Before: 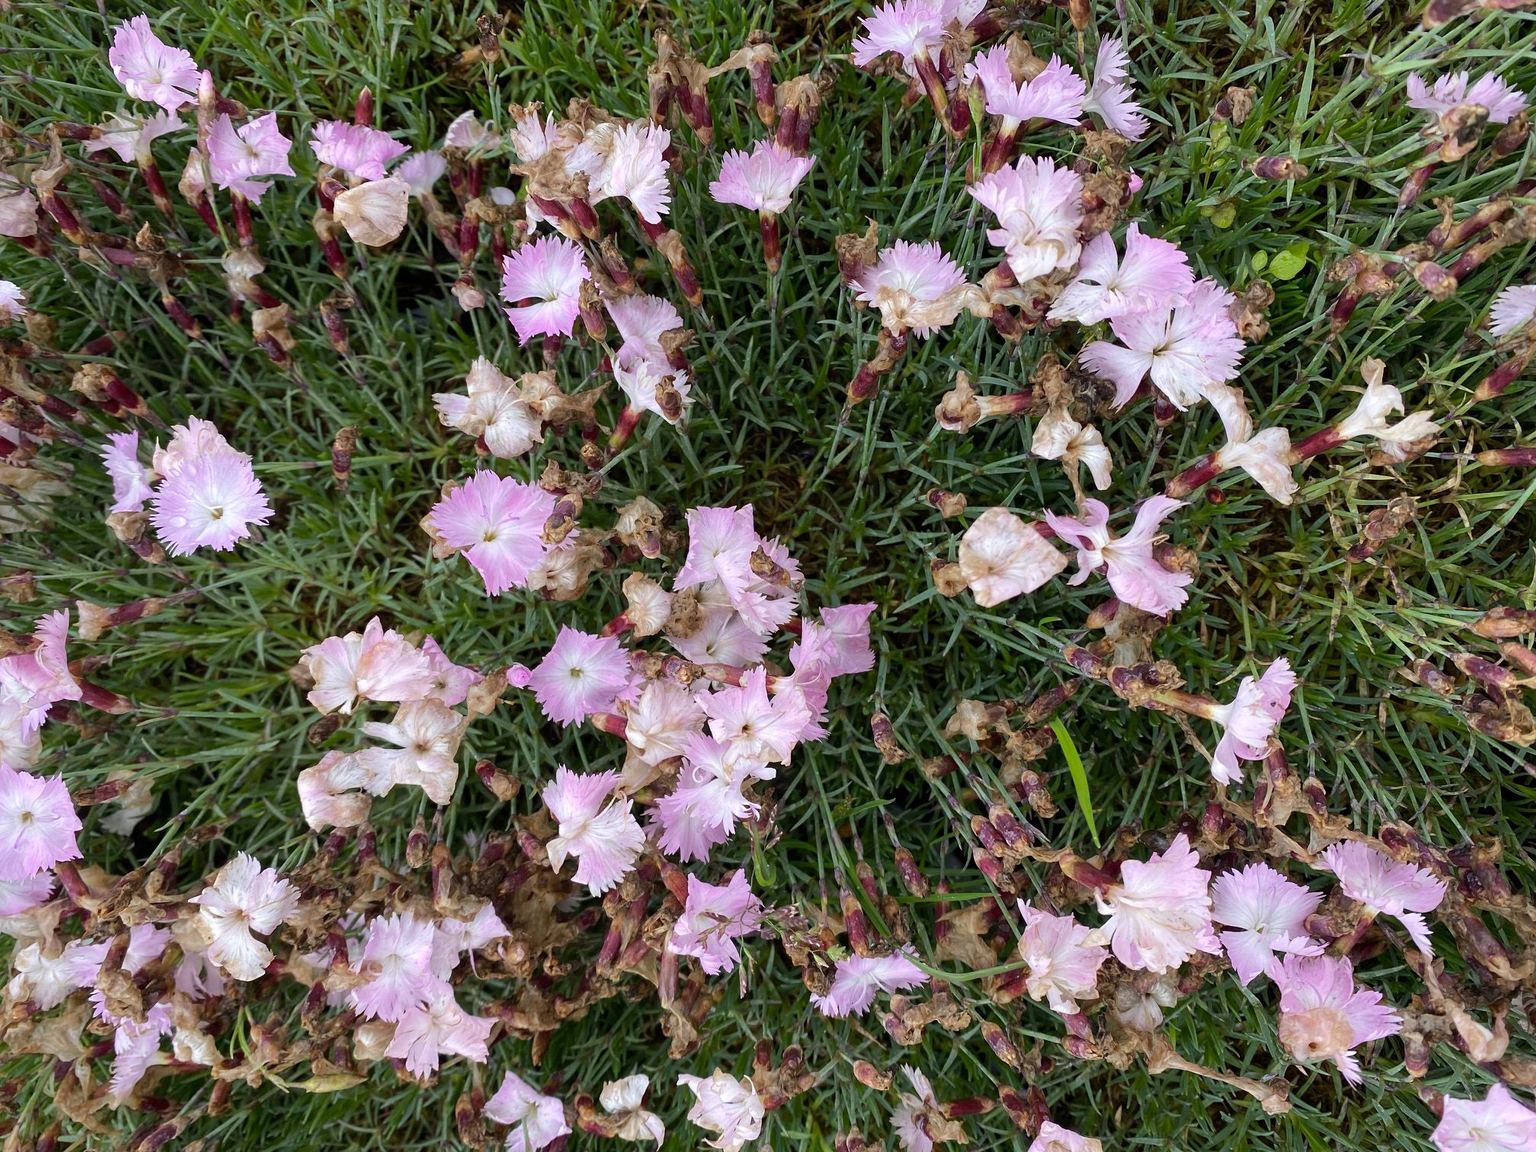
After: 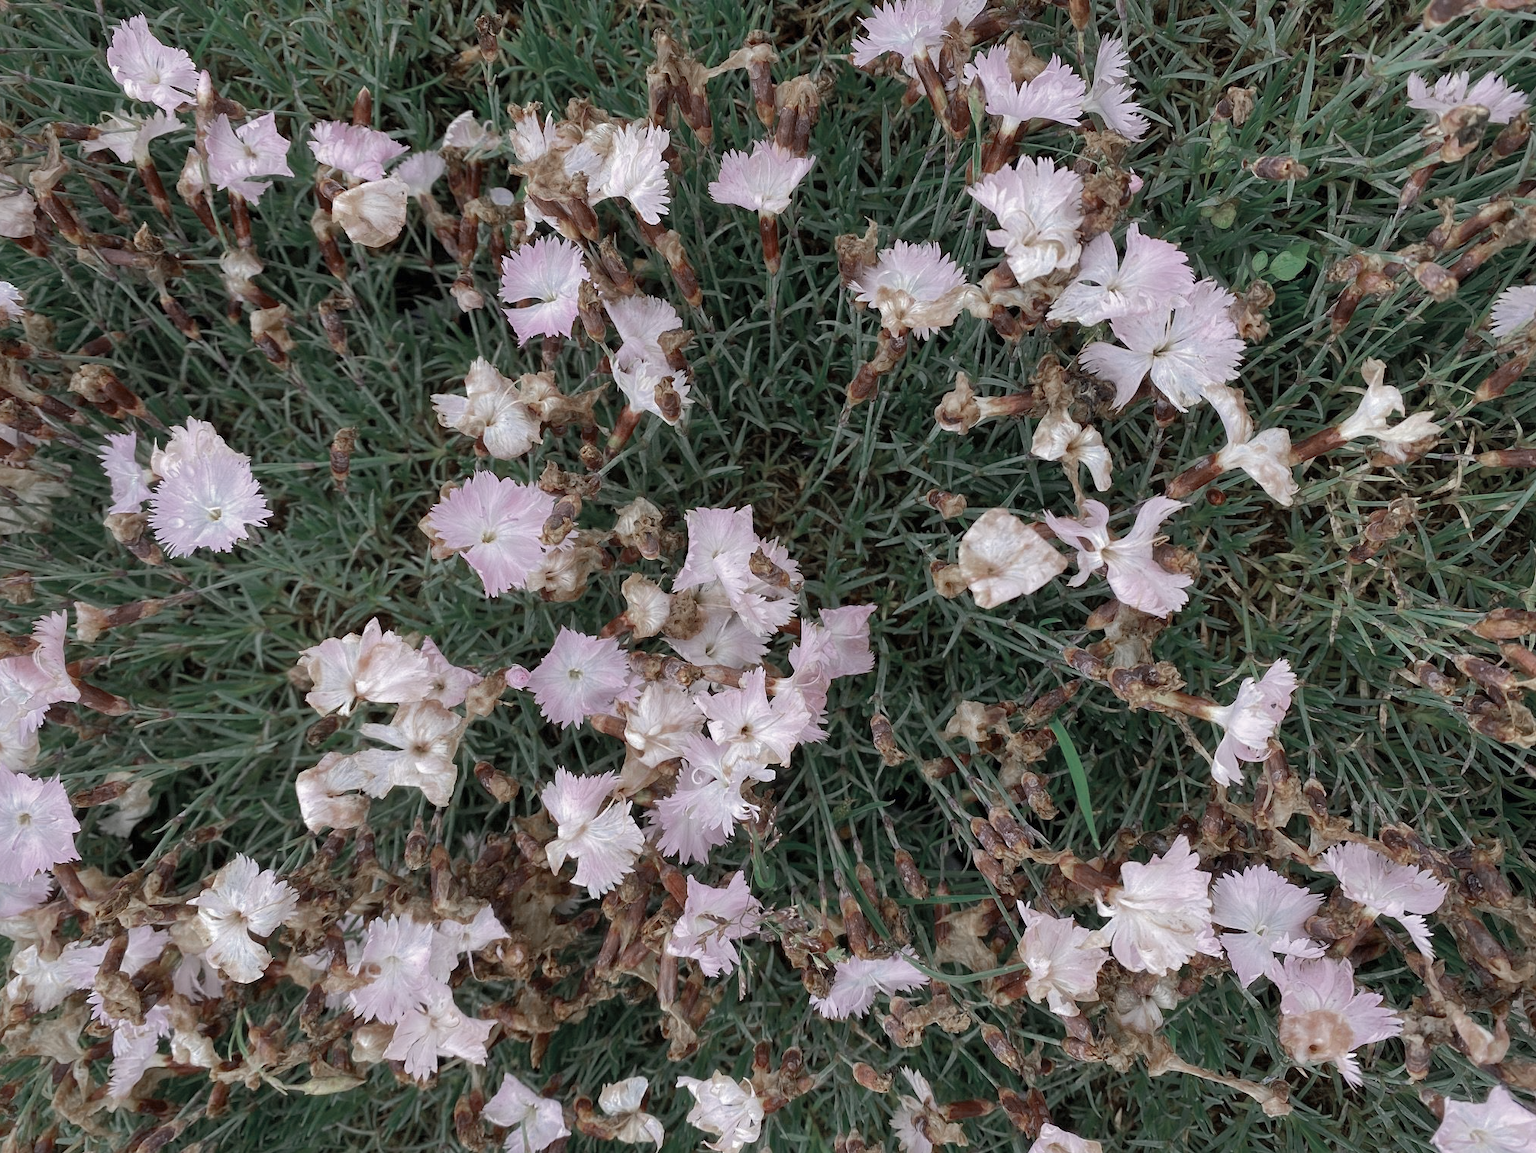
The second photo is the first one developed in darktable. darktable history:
color zones: curves: ch0 [(0, 0.5) (0.125, 0.4) (0.25, 0.5) (0.375, 0.4) (0.5, 0.4) (0.625, 0.35) (0.75, 0.35) (0.875, 0.5)]; ch1 [(0, 0.35) (0.125, 0.45) (0.25, 0.35) (0.375, 0.35) (0.5, 0.35) (0.625, 0.35) (0.75, 0.45) (0.875, 0.35)]; ch2 [(0, 0.6) (0.125, 0.5) (0.25, 0.5) (0.375, 0.6) (0.5, 0.6) (0.625, 0.5) (0.75, 0.5) (0.875, 0.5)], mix 102.03%
crop and rotate: left 0.173%, bottom 0.008%
shadows and highlights: on, module defaults
